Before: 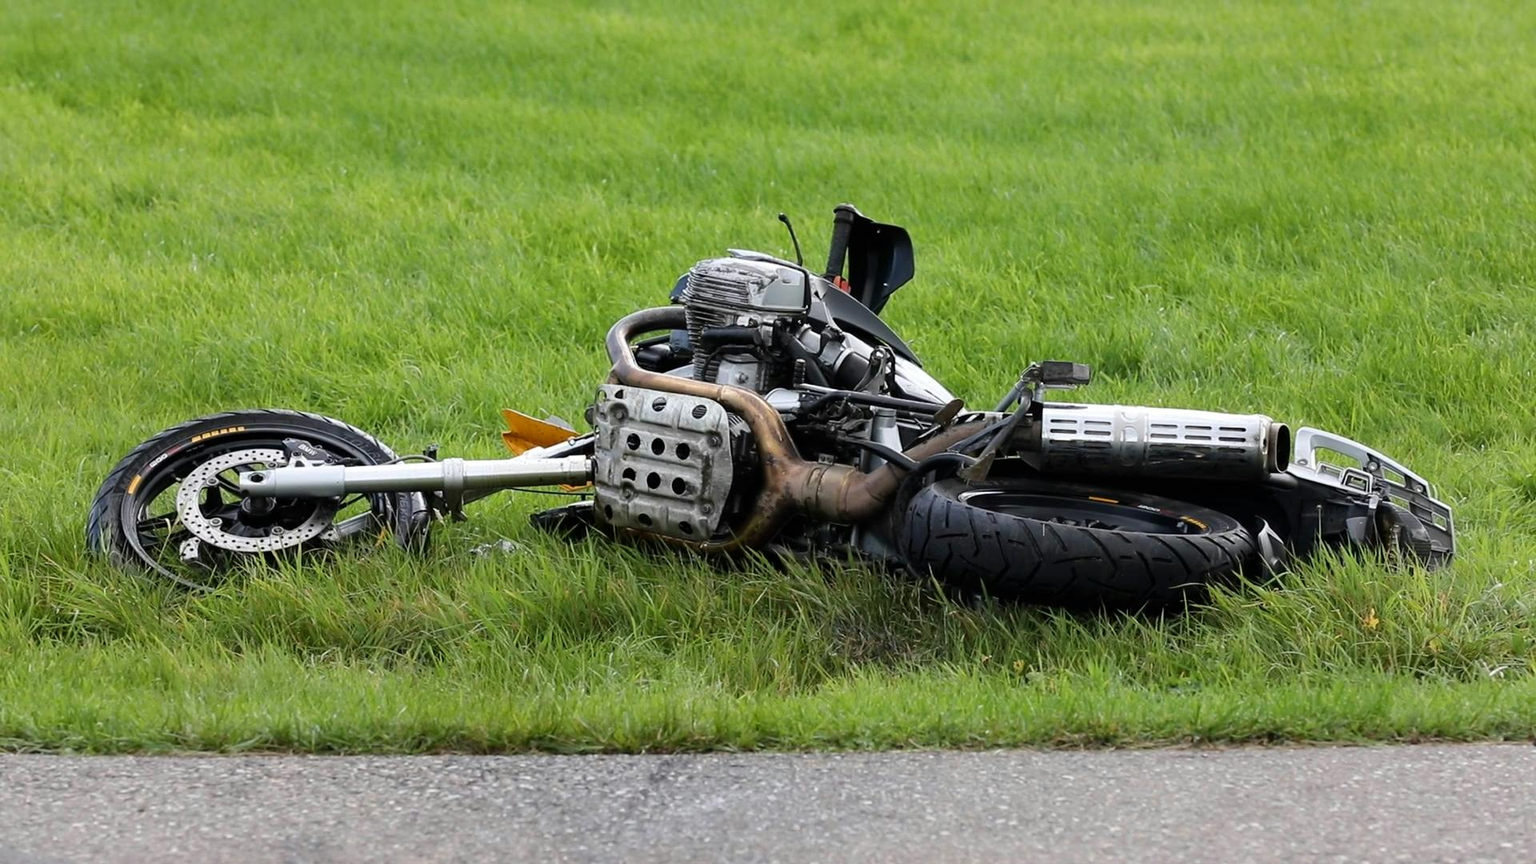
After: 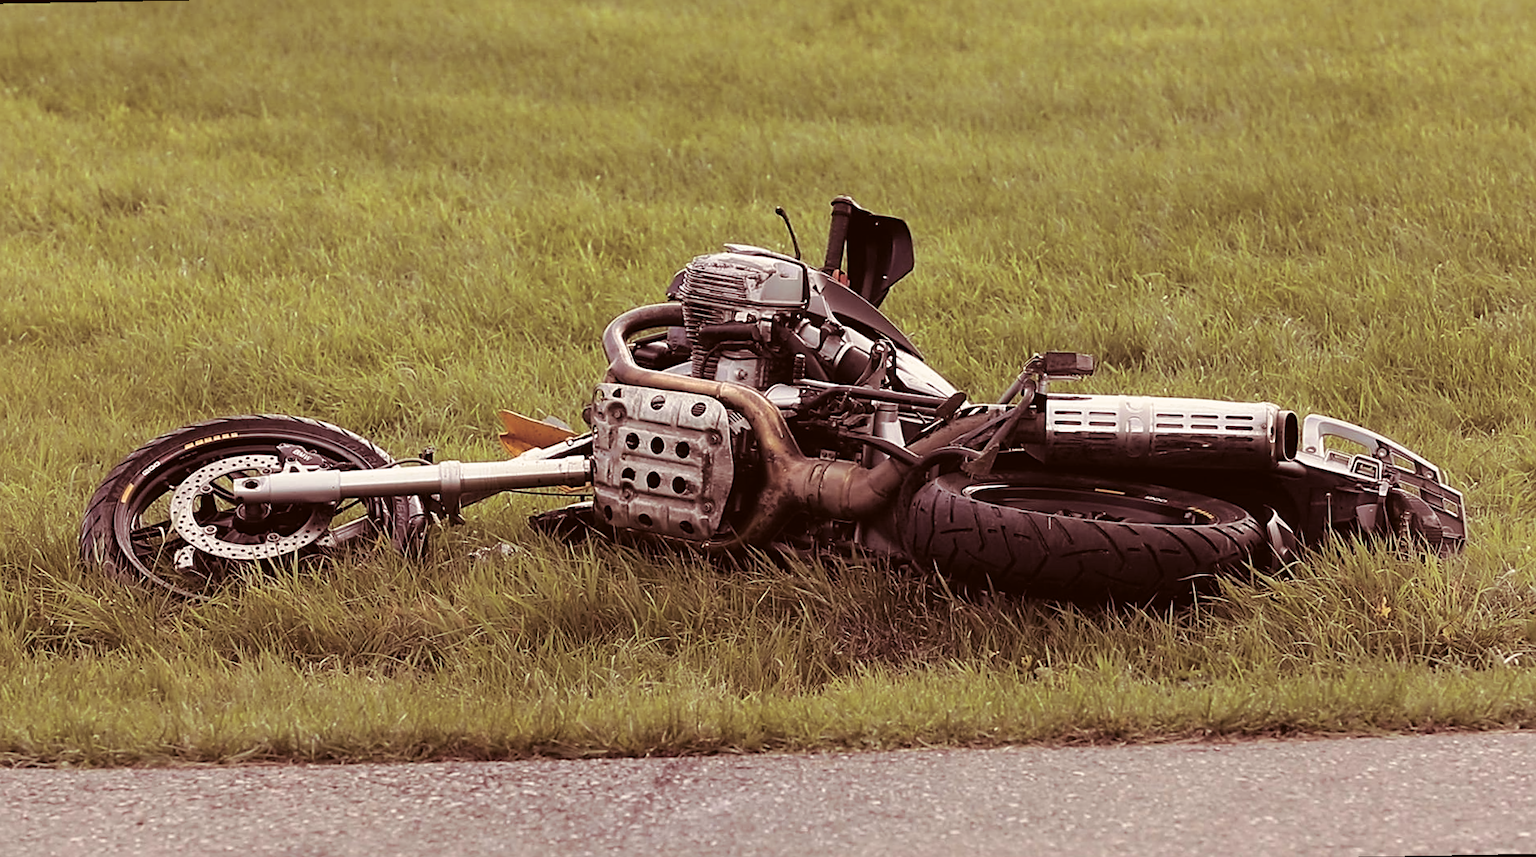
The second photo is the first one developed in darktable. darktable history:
color balance: lift [1.004, 1.002, 1.002, 0.998], gamma [1, 1.007, 1.002, 0.993], gain [1, 0.977, 1.013, 1.023], contrast -3.64%
split-toning: on, module defaults
sharpen: on, module defaults
color correction: highlights a* 10.21, highlights b* 9.79, shadows a* 8.61, shadows b* 7.88, saturation 0.8
rotate and perspective: rotation -1°, crop left 0.011, crop right 0.989, crop top 0.025, crop bottom 0.975
